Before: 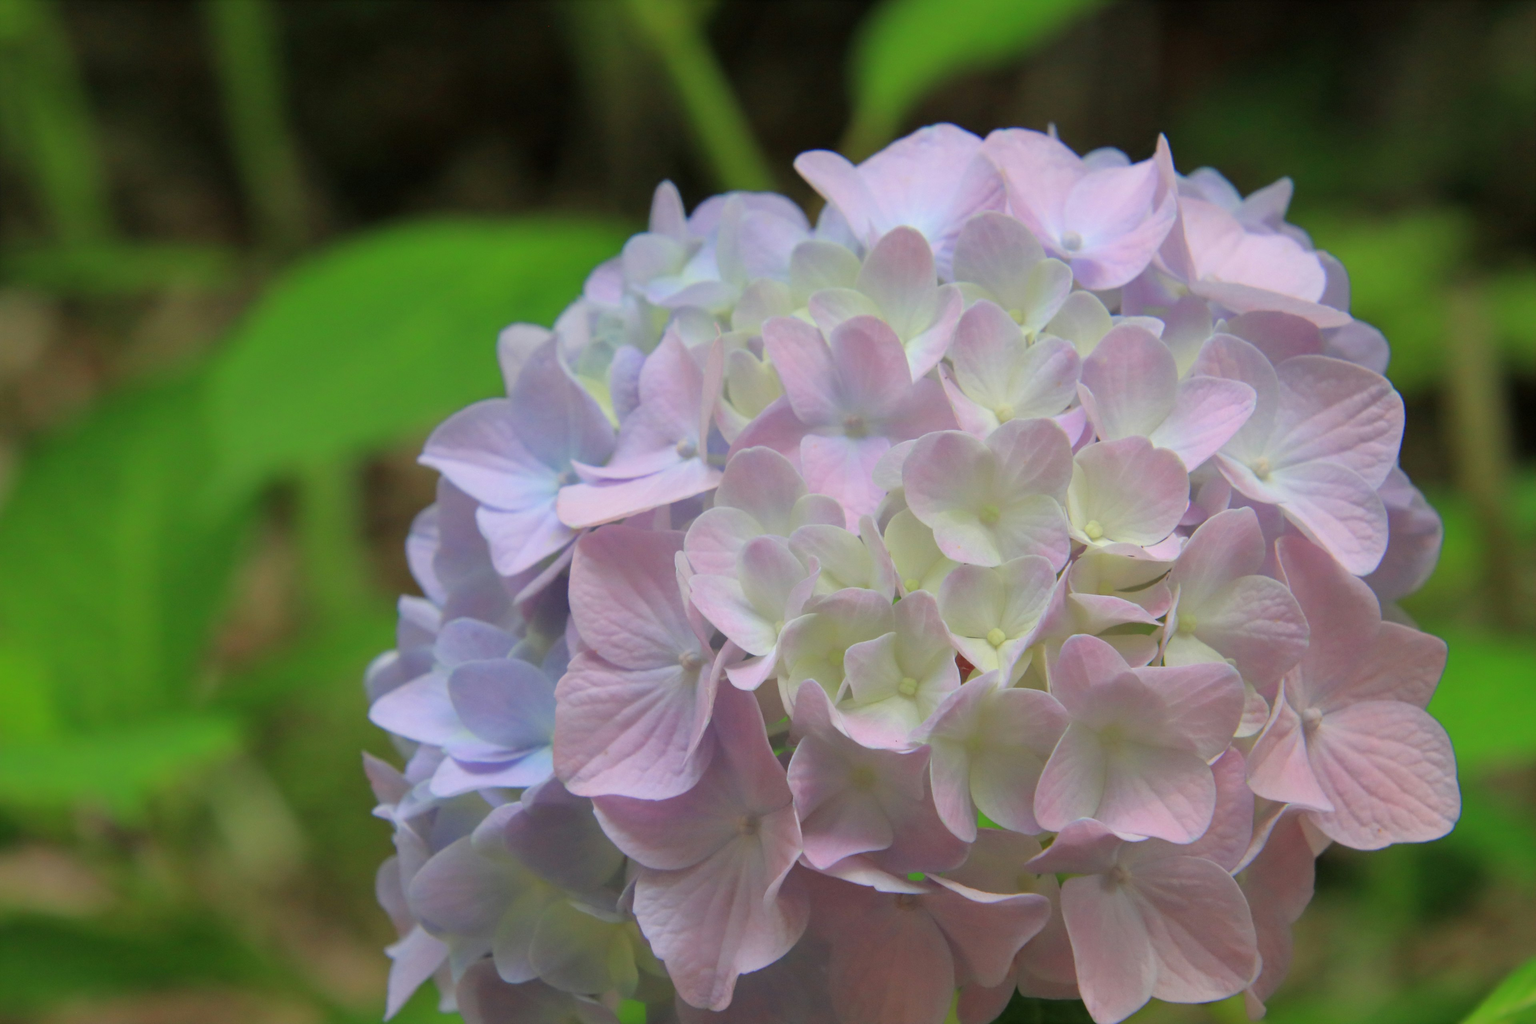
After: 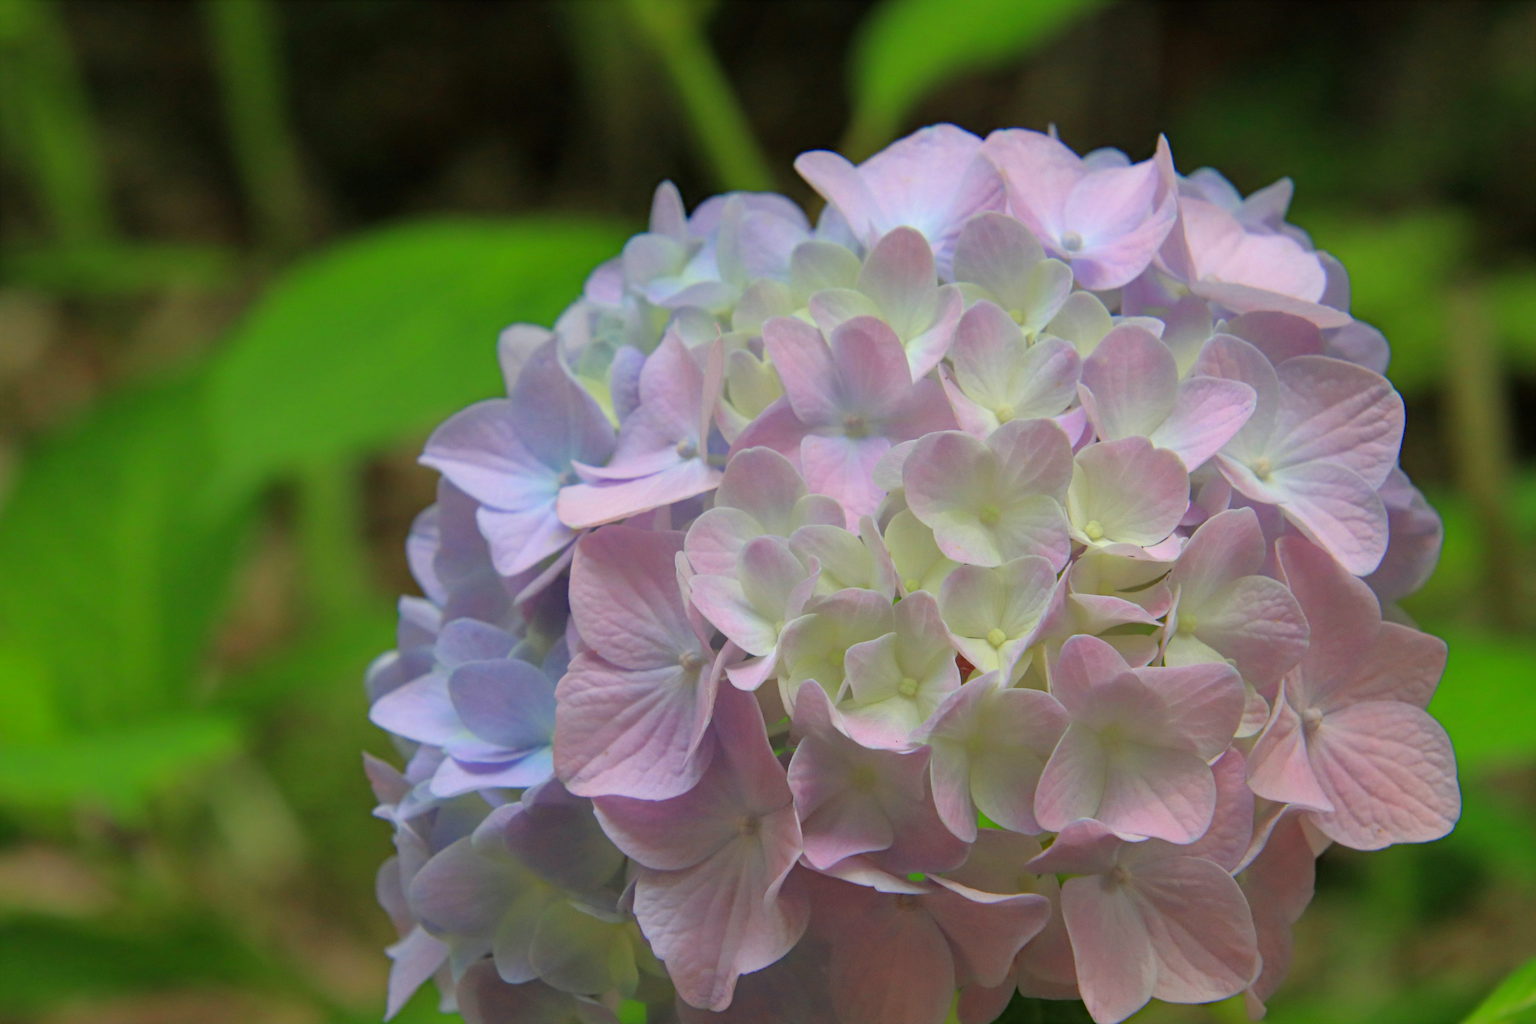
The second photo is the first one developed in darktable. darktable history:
haze removal: strength 0.254, distance 0.244, adaptive false
